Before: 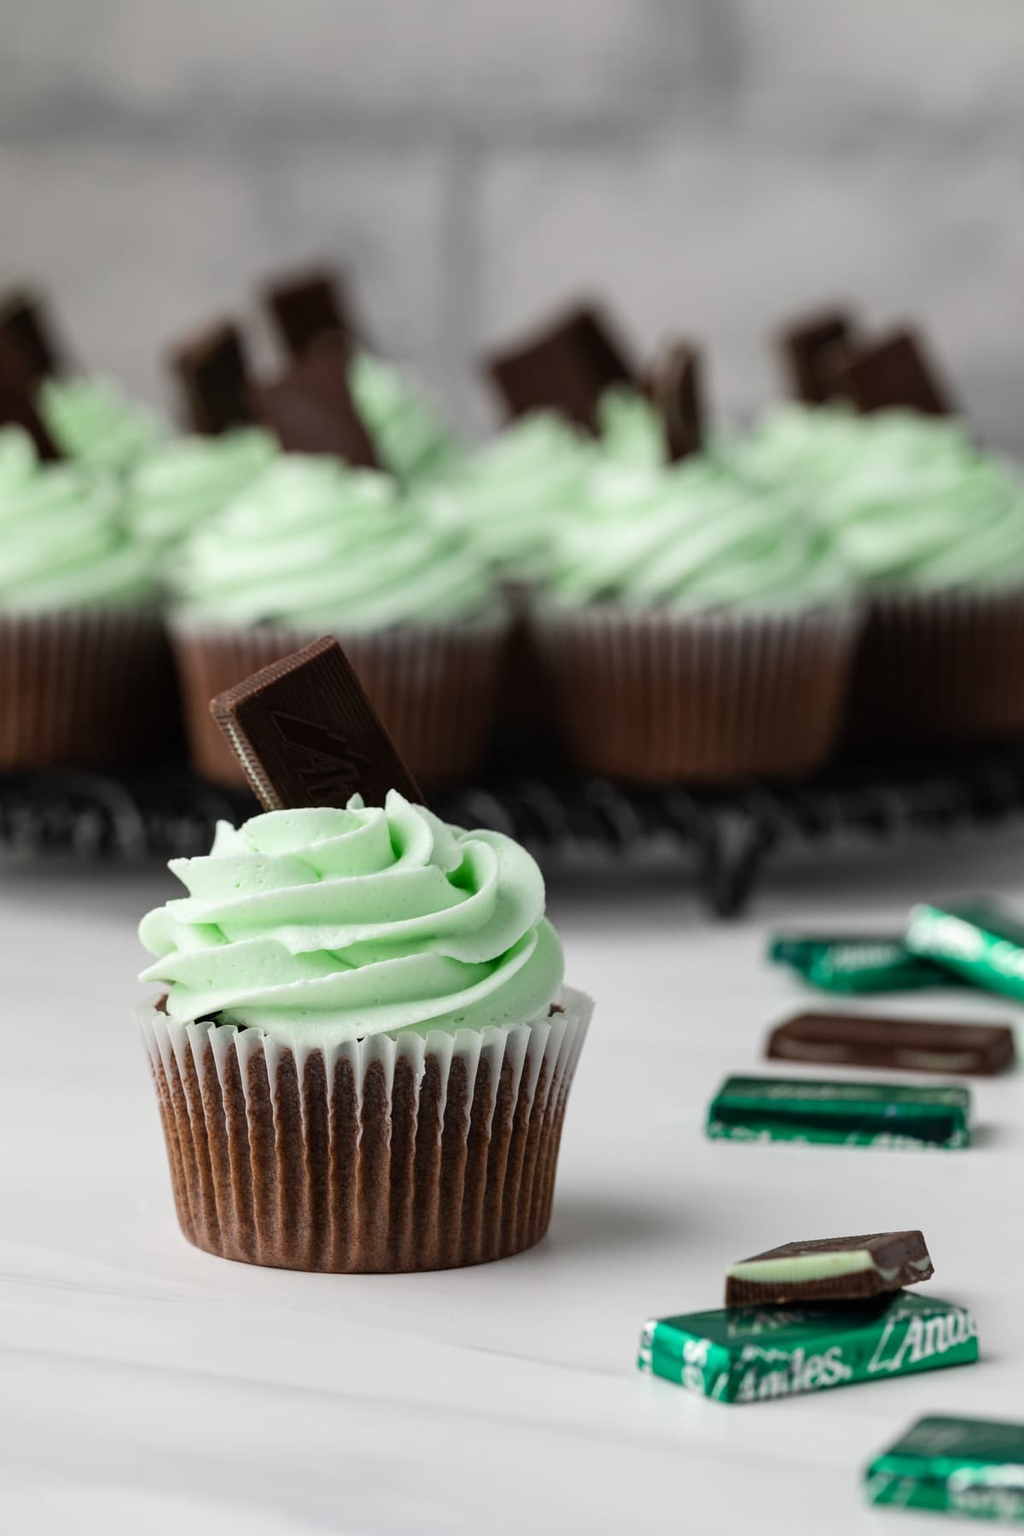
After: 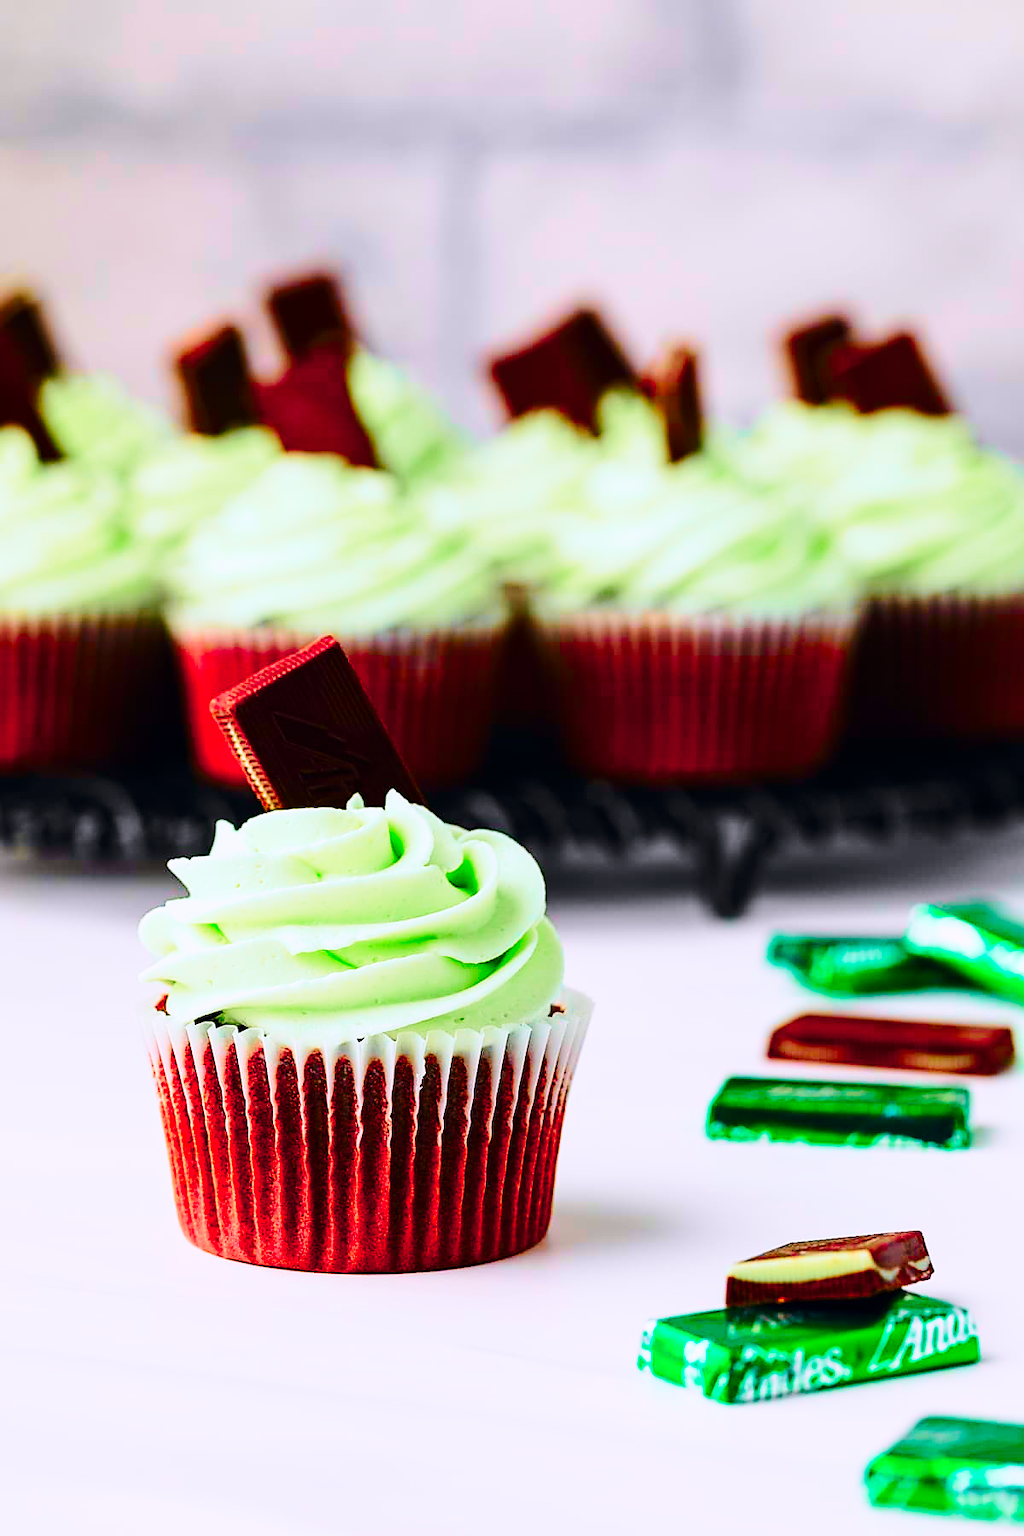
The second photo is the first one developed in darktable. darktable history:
base curve: curves: ch0 [(0, 0) (0.028, 0.03) (0.121, 0.232) (0.46, 0.748) (0.859, 0.968) (1, 1)], preserve colors none
tone curve: curves: ch0 [(0, 0) (0.051, 0.03) (0.096, 0.071) (0.251, 0.234) (0.461, 0.515) (0.605, 0.692) (0.761, 0.824) (0.881, 0.907) (1, 0.984)]; ch1 [(0, 0) (0.1, 0.038) (0.318, 0.243) (0.399, 0.351) (0.478, 0.469) (0.499, 0.499) (0.534, 0.541) (0.567, 0.592) (0.601, 0.629) (0.666, 0.7) (1, 1)]; ch2 [(0, 0) (0.453, 0.45) (0.479, 0.483) (0.504, 0.499) (0.52, 0.519) (0.541, 0.559) (0.601, 0.622) (0.824, 0.815) (1, 1)], color space Lab, independent channels, preserve colors none
color zones: curves: ch1 [(0.263, 0.53) (0.376, 0.287) (0.487, 0.512) (0.748, 0.547) (1, 0.513)]; ch2 [(0.262, 0.45) (0.751, 0.477)]
sharpen: radius 1.363, amount 1.25, threshold 0.603
tone equalizer: -8 EV -0.561 EV
color correction: highlights a* 1.67, highlights b* -1.69, saturation 2.5
velvia: strength 27.35%
